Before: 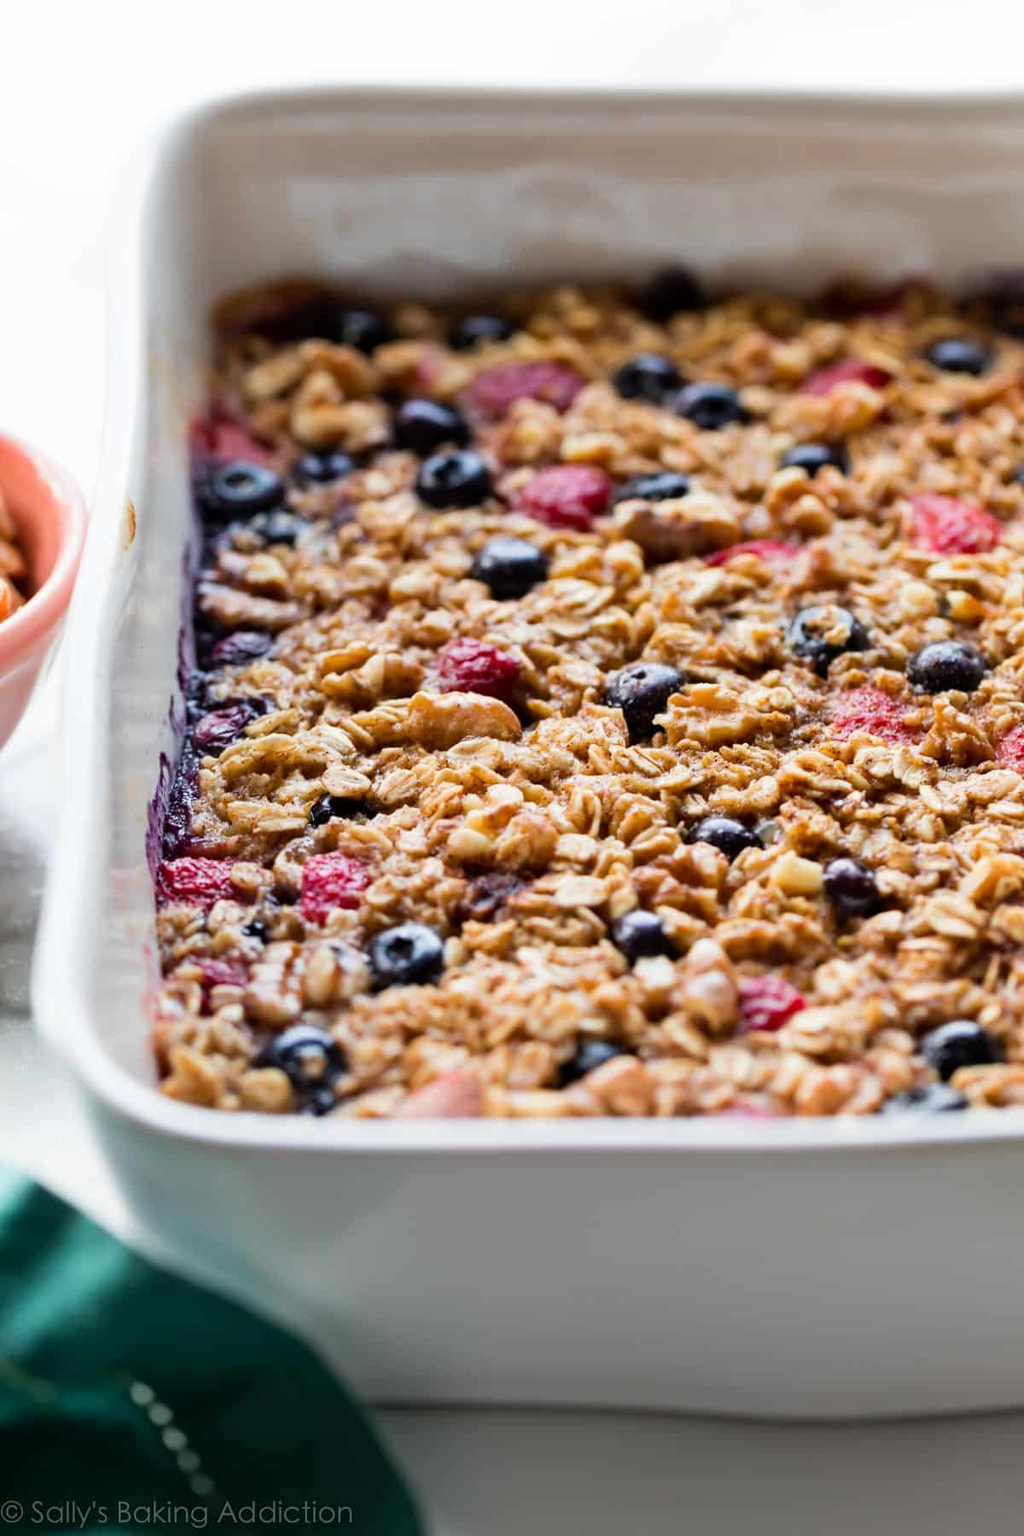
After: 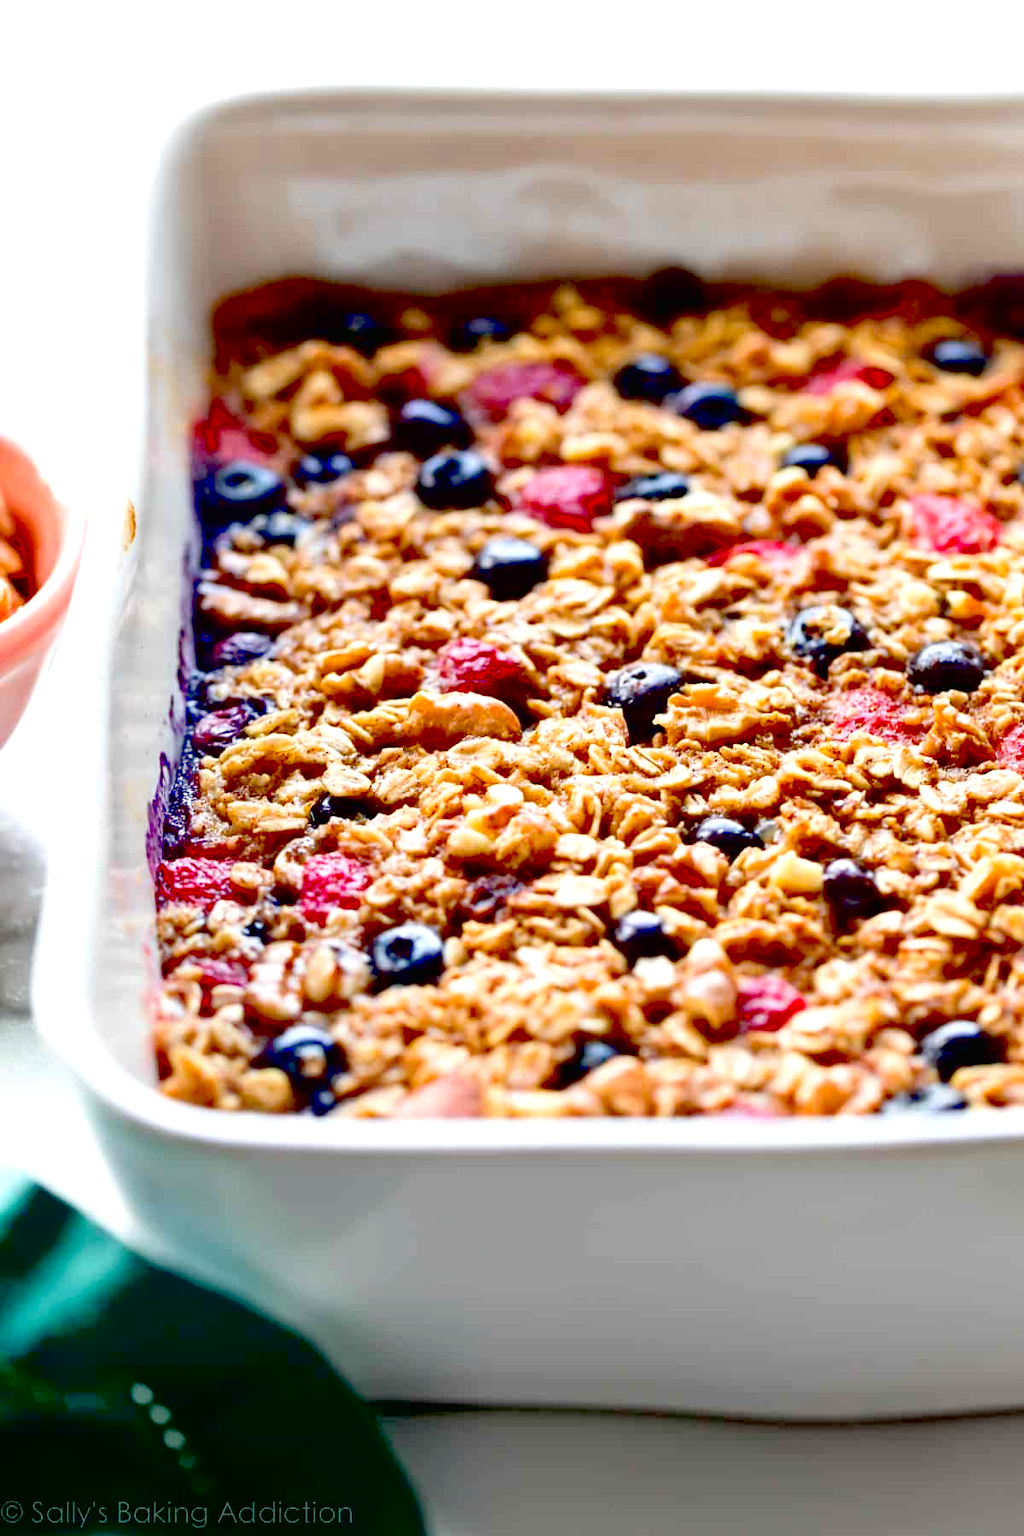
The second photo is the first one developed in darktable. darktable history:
contrast brightness saturation: contrast -0.014, brightness -0.014, saturation 0.039
exposure: black level correction 0.039, exposure 0.499 EV, compensate exposure bias true, compensate highlight preservation false
levels: levels [0, 0.478, 1]
